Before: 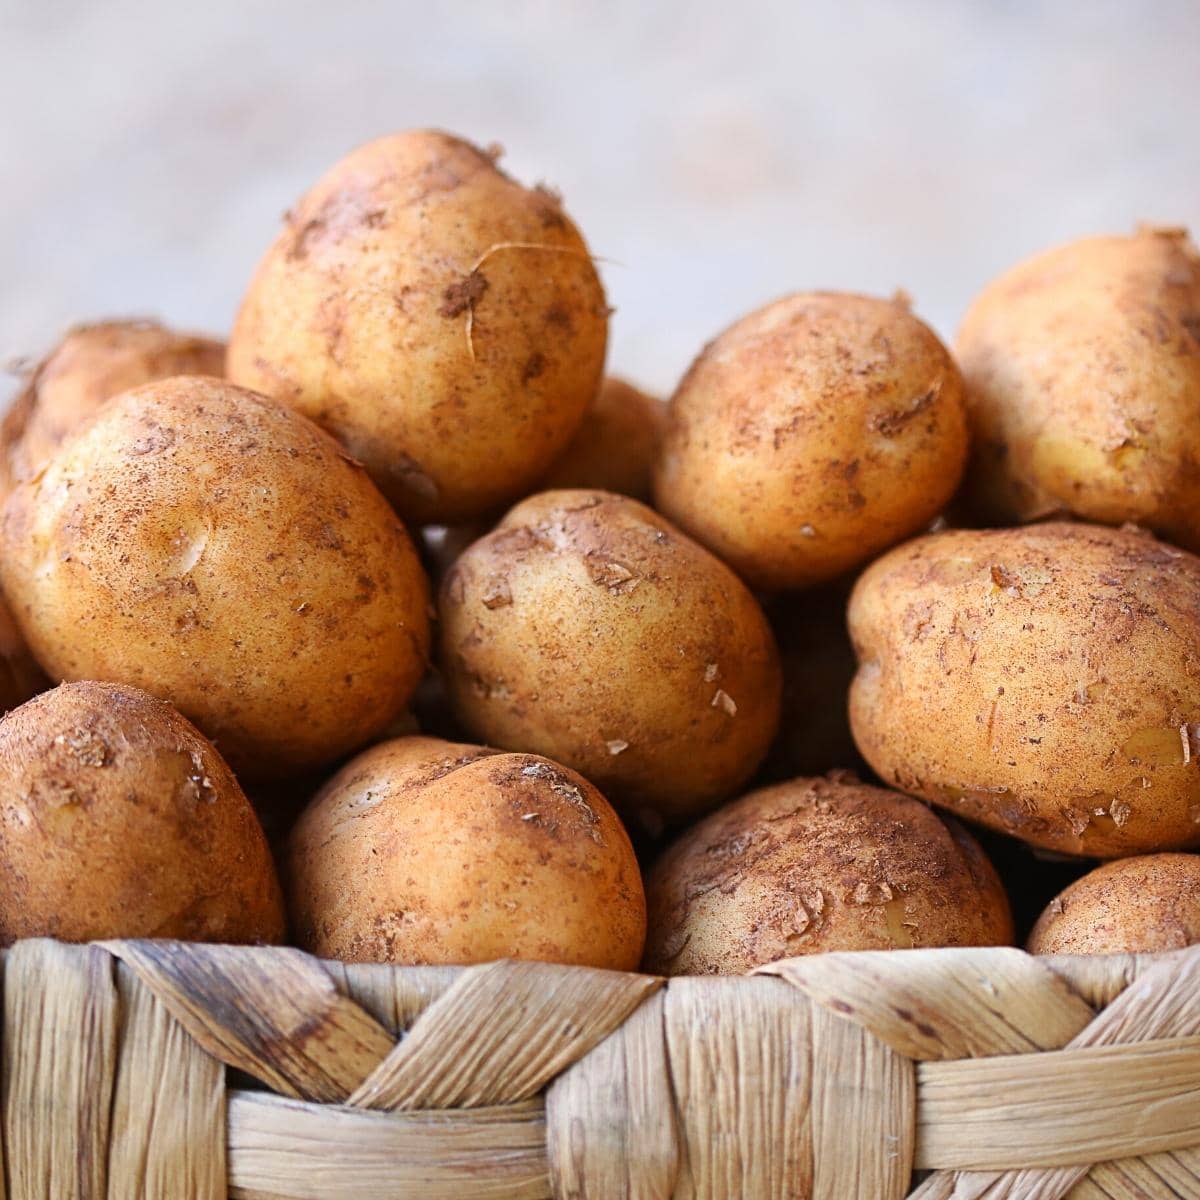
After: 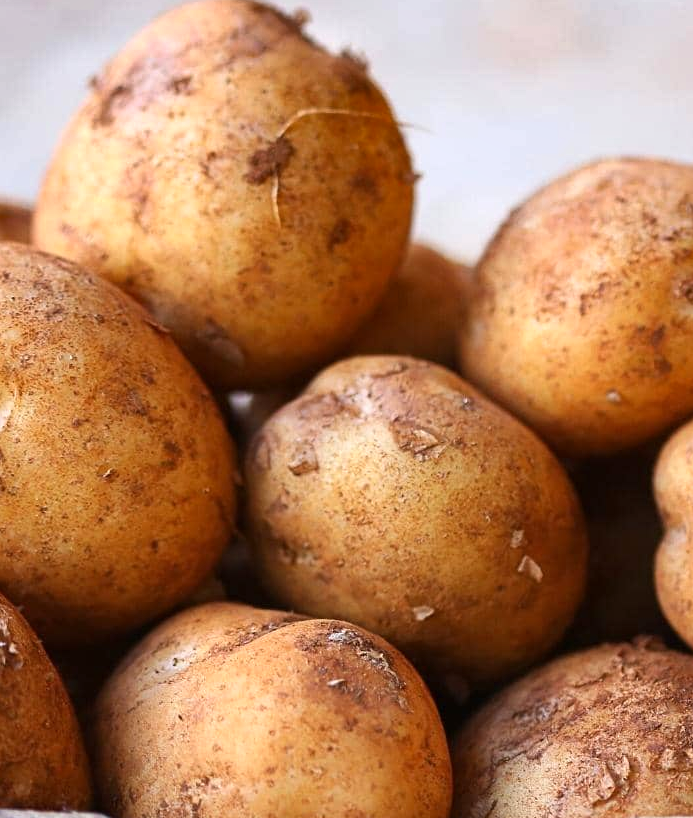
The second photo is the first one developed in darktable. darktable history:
exposure: exposure 0.2 EV, compensate highlight preservation false
shadows and highlights: radius 133.83, soften with gaussian
crop: left 16.202%, top 11.208%, right 26.045%, bottom 20.557%
